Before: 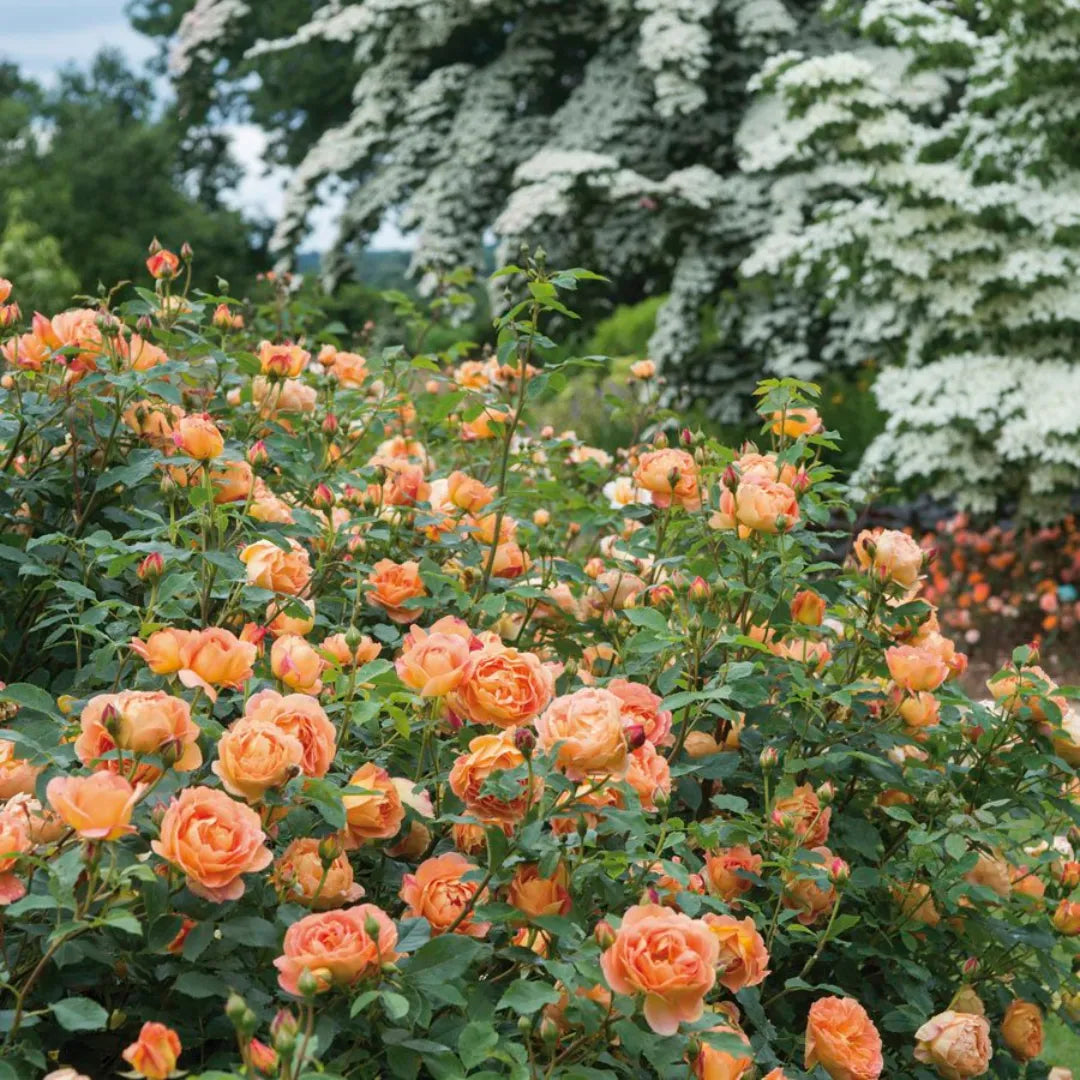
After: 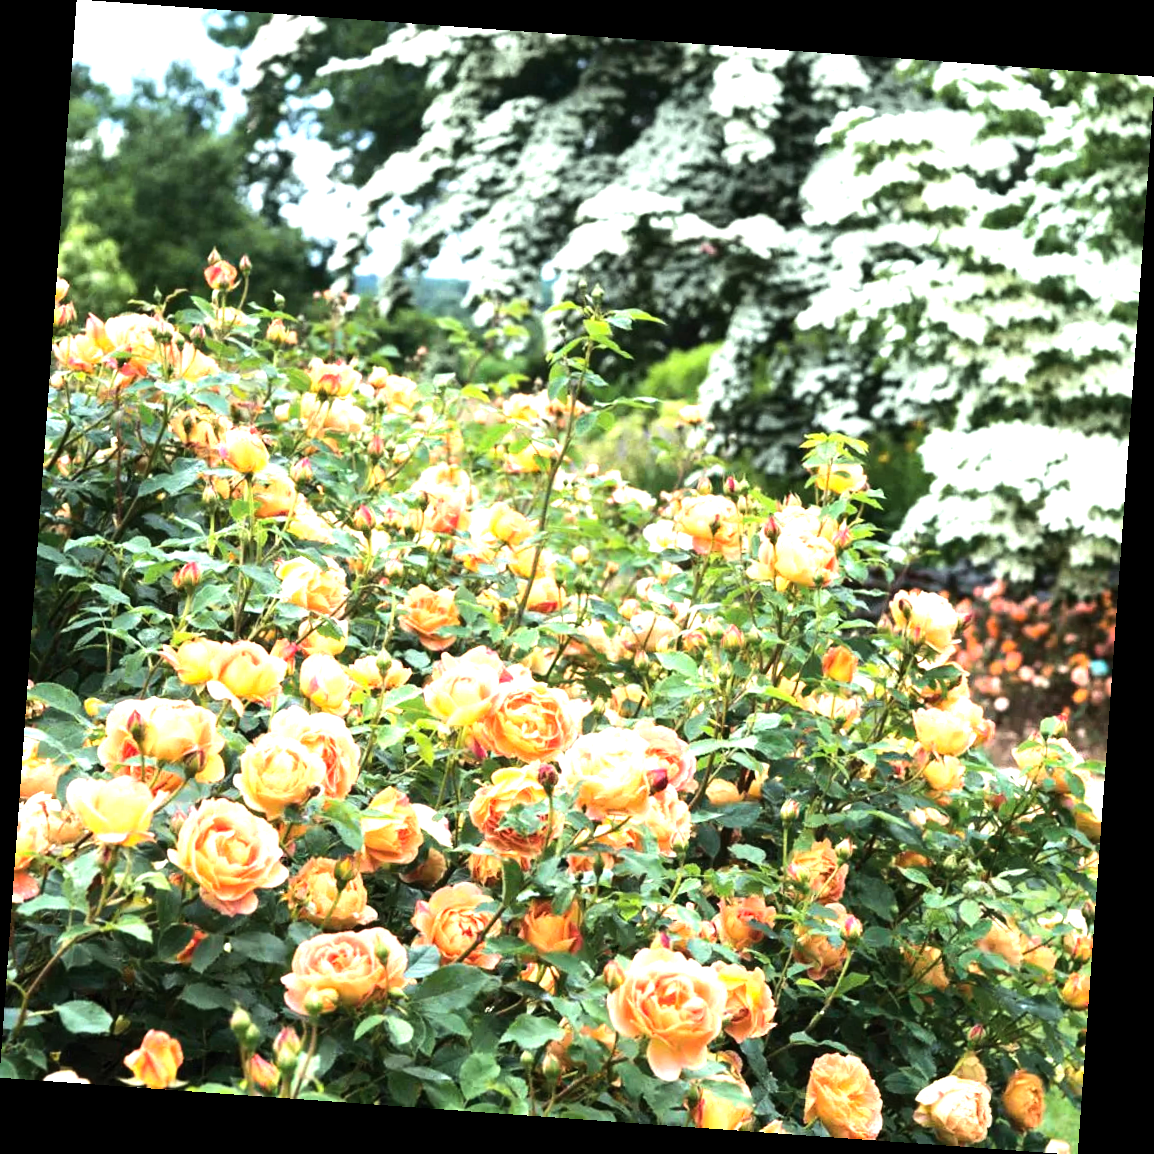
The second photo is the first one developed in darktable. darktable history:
exposure: exposure 0.781 EV, compensate highlight preservation false
rotate and perspective: rotation 4.1°, automatic cropping off
tone equalizer: -8 EV -1.08 EV, -7 EV -1.01 EV, -6 EV -0.867 EV, -5 EV -0.578 EV, -3 EV 0.578 EV, -2 EV 0.867 EV, -1 EV 1.01 EV, +0 EV 1.08 EV, edges refinement/feathering 500, mask exposure compensation -1.57 EV, preserve details no
